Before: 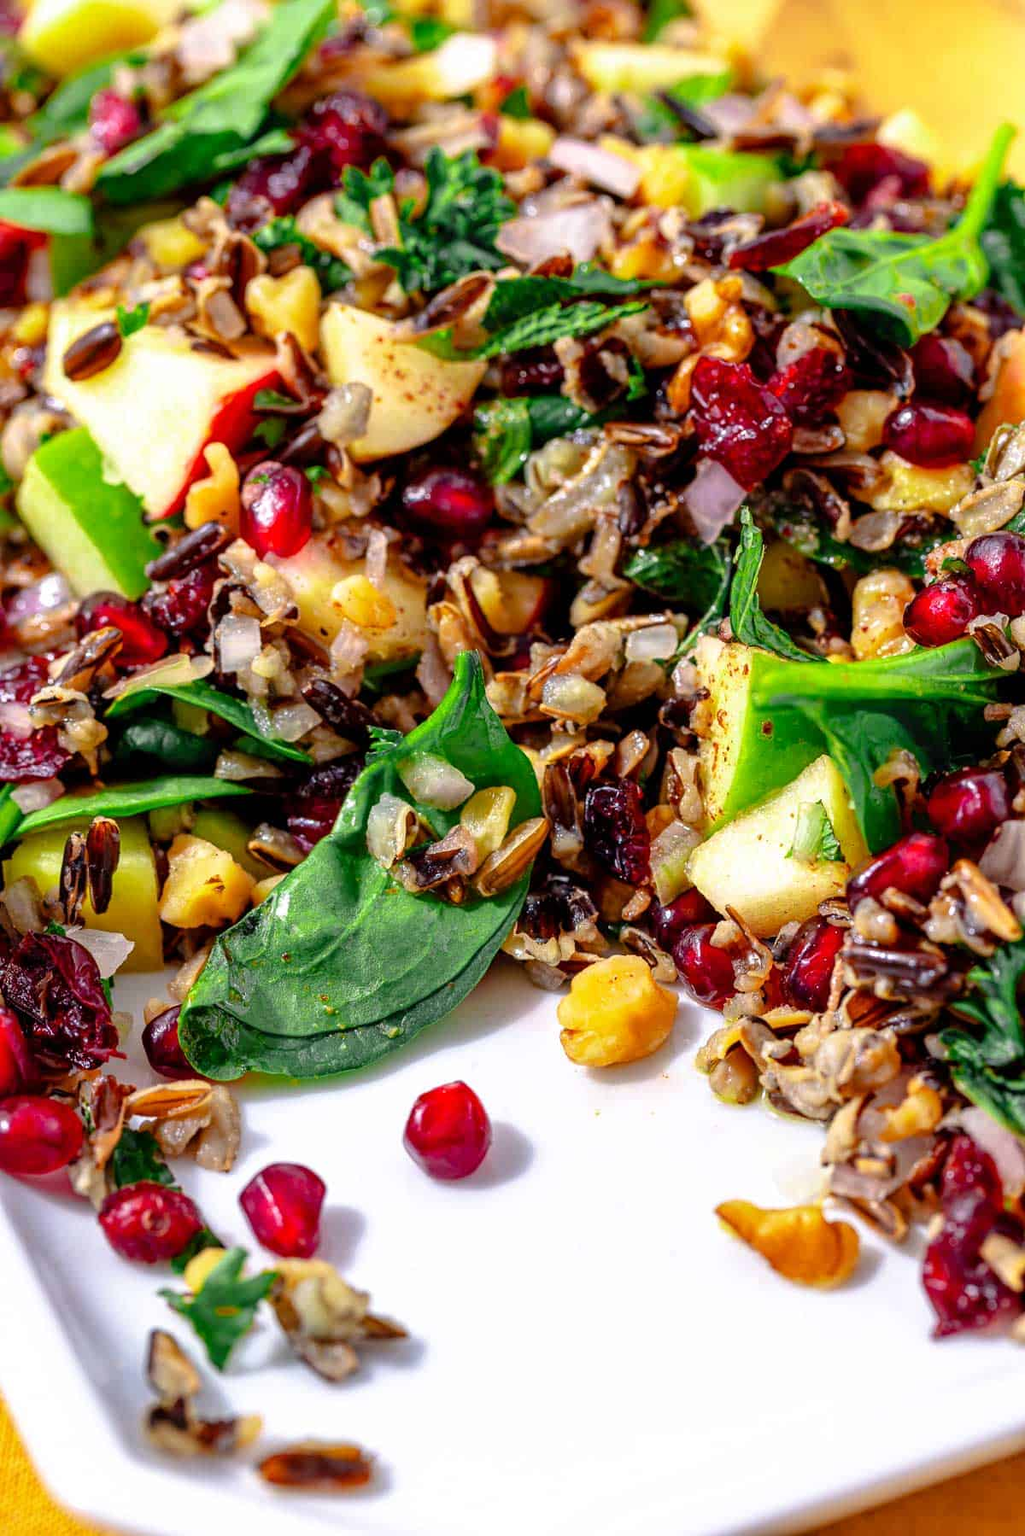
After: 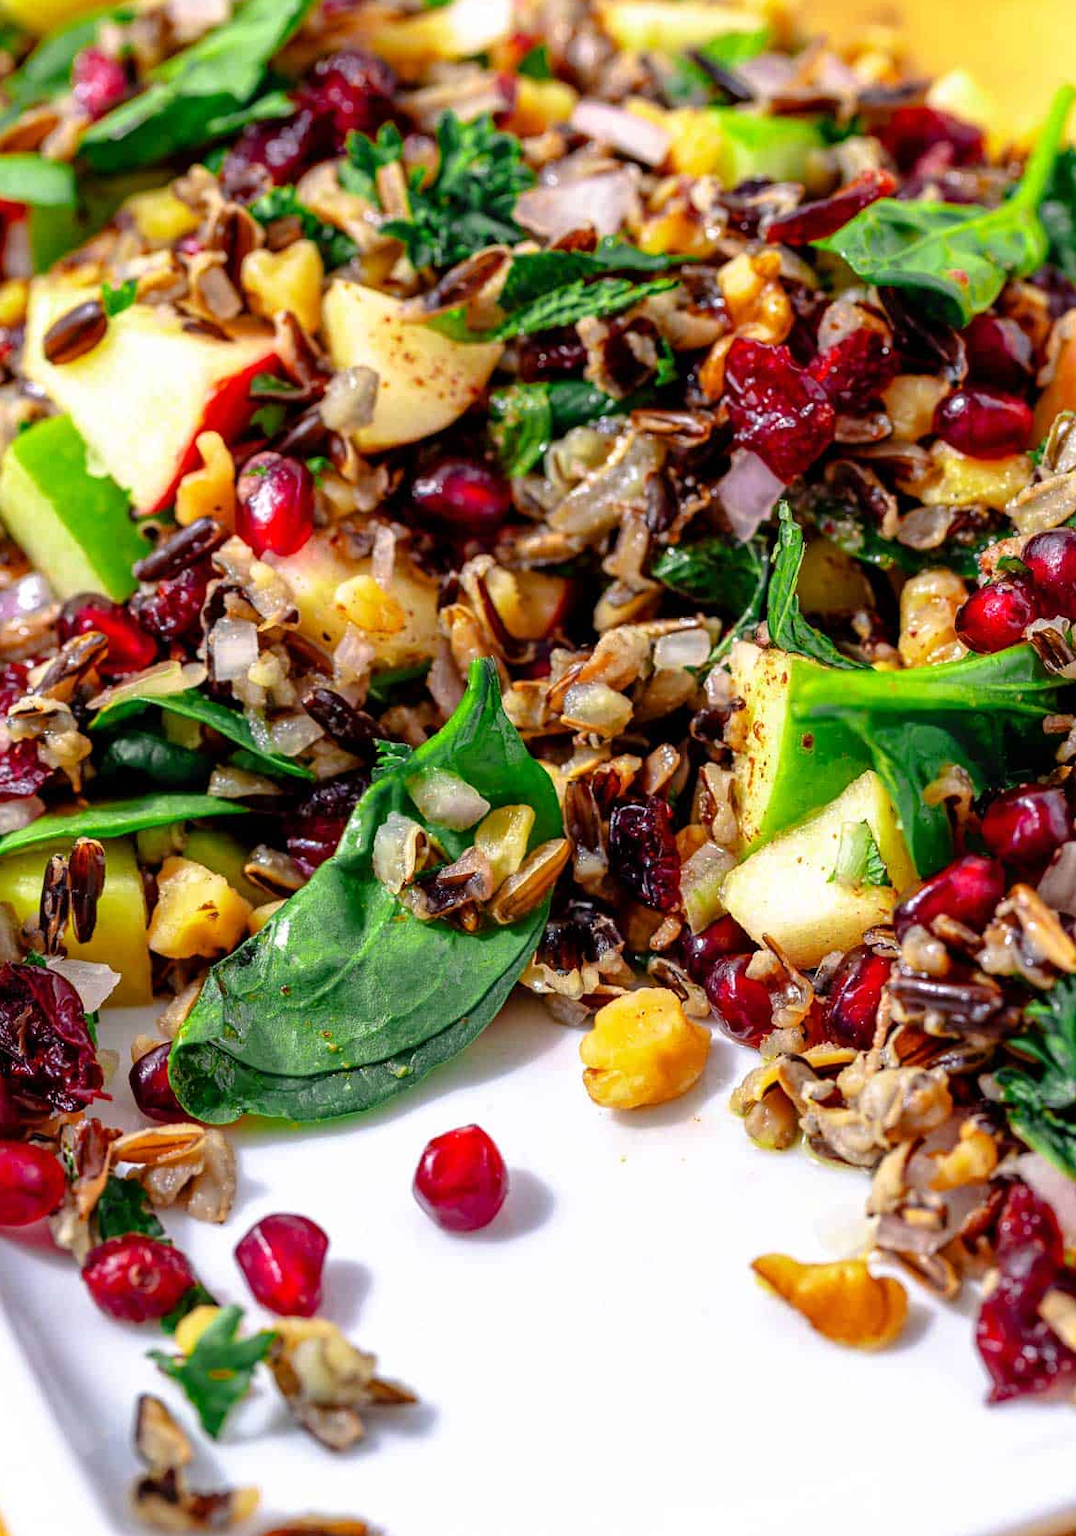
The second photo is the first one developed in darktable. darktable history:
crop: left 2.303%, top 2.988%, right 0.916%, bottom 4.901%
